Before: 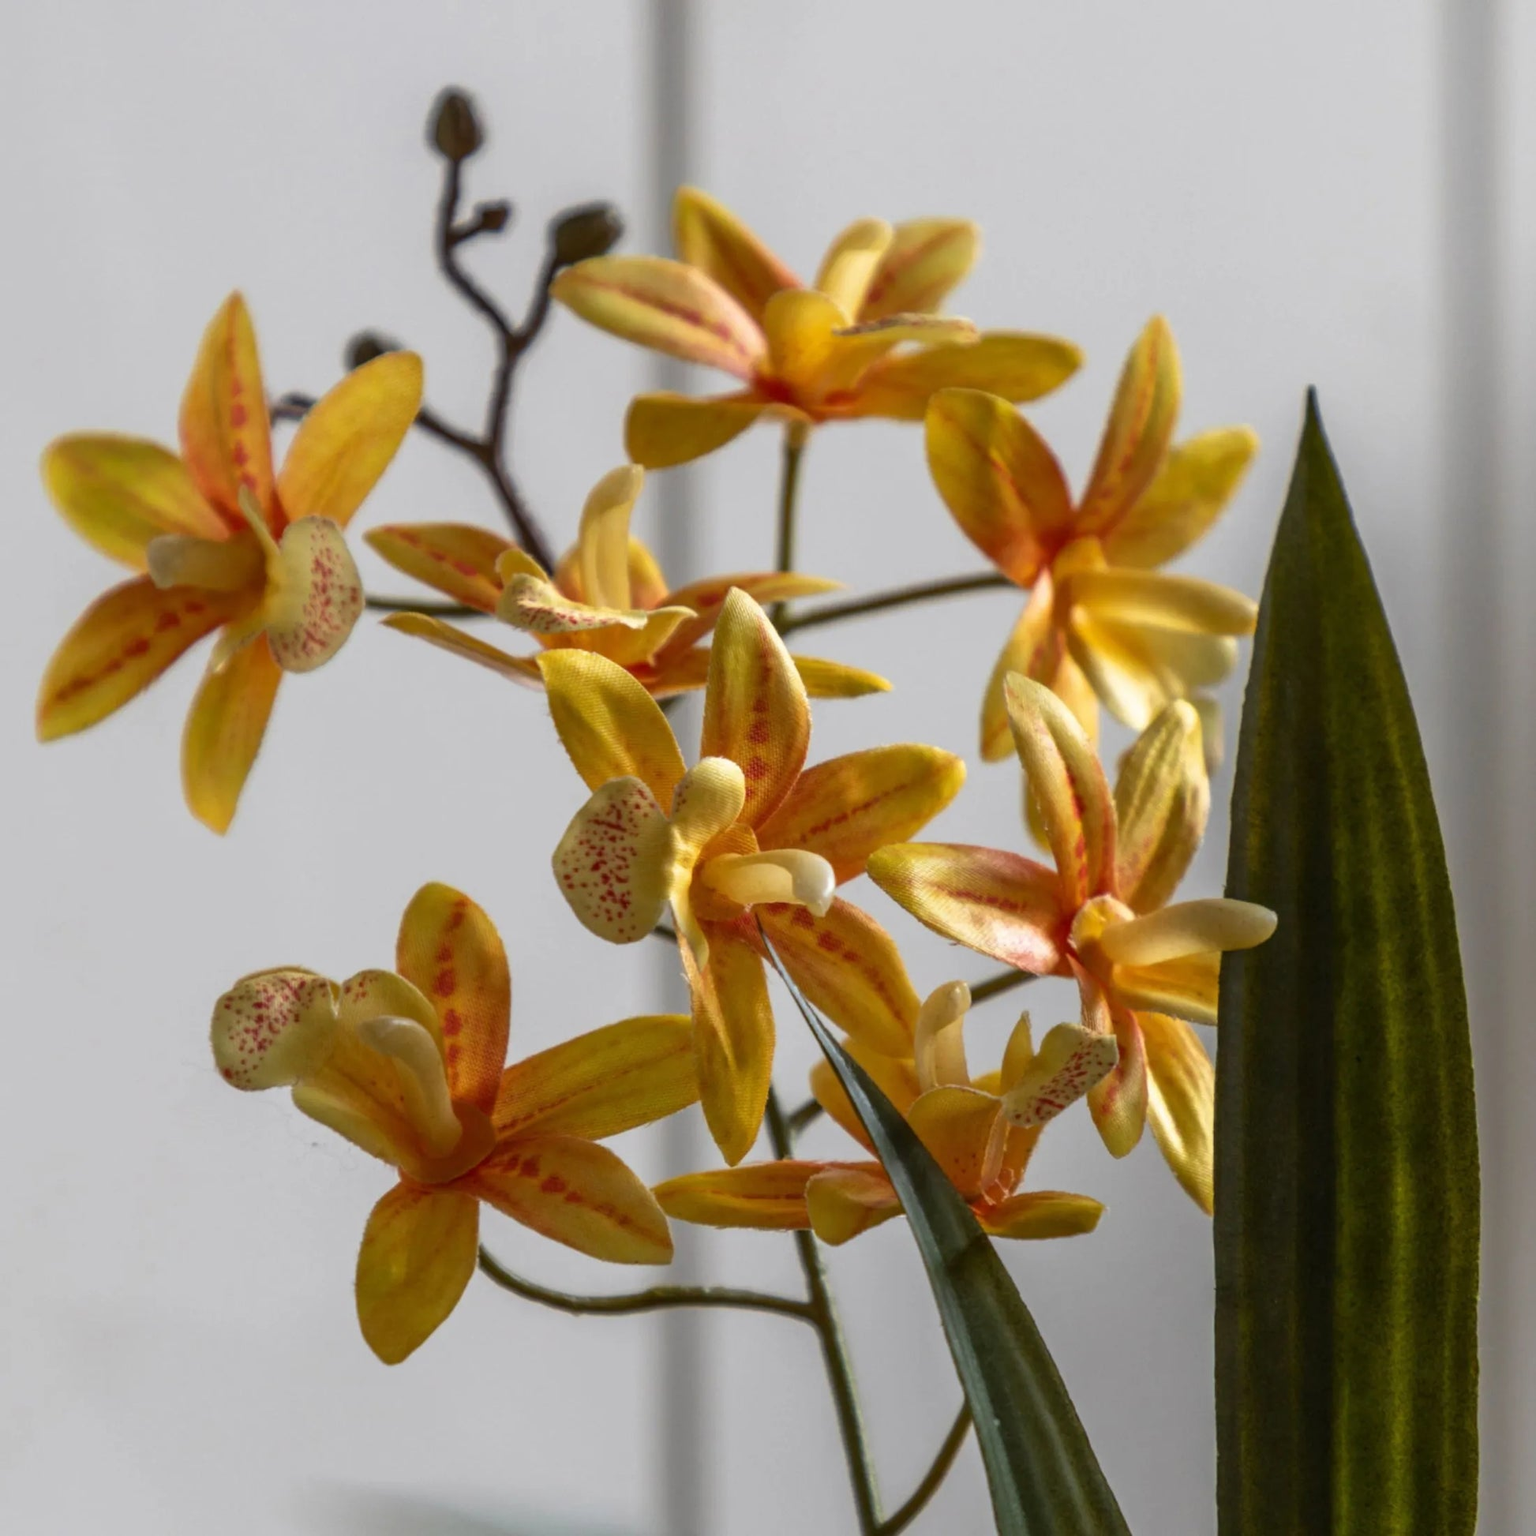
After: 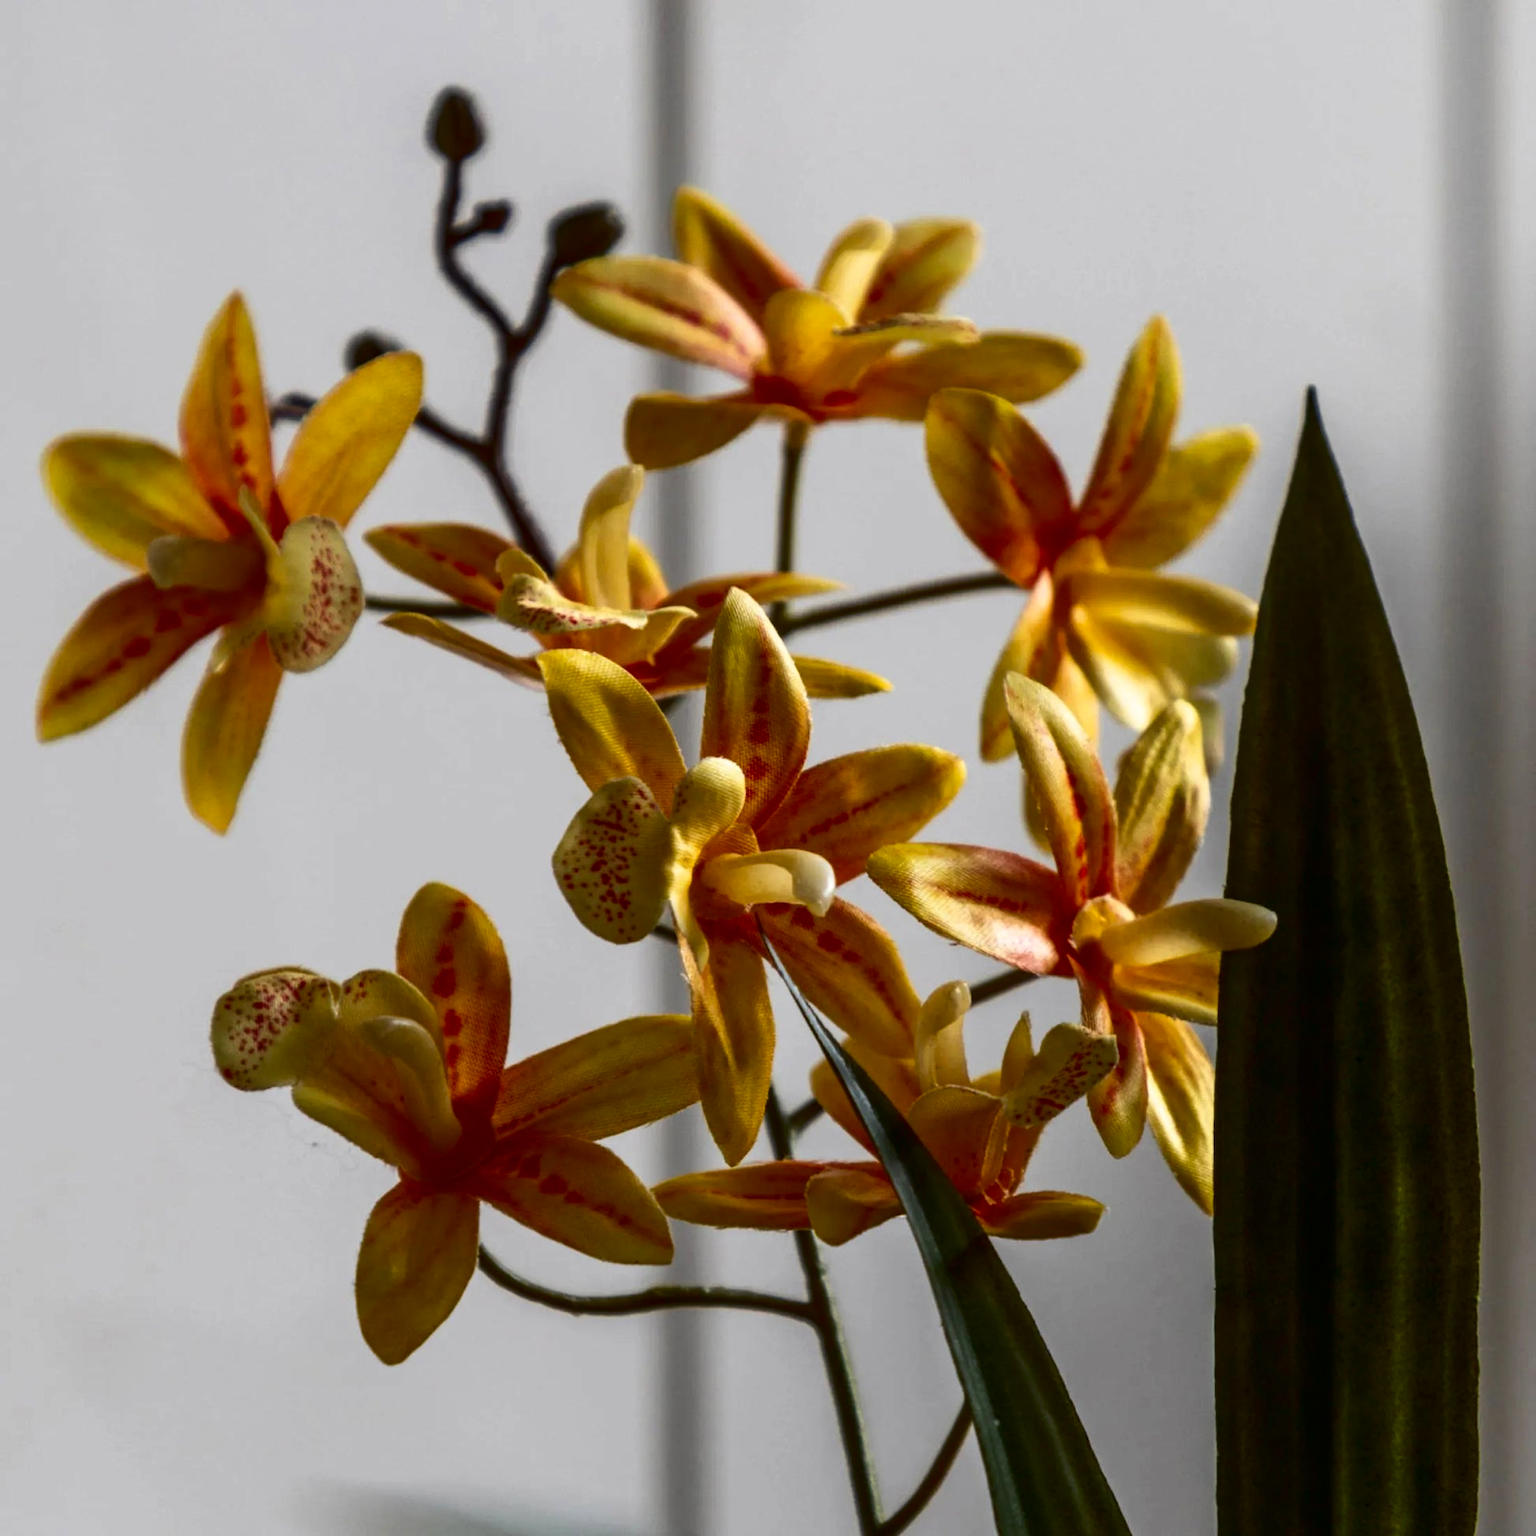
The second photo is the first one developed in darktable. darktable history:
exposure: exposure 0.014 EV, compensate highlight preservation false
contrast brightness saturation: contrast 0.186, brightness -0.23, saturation 0.111
